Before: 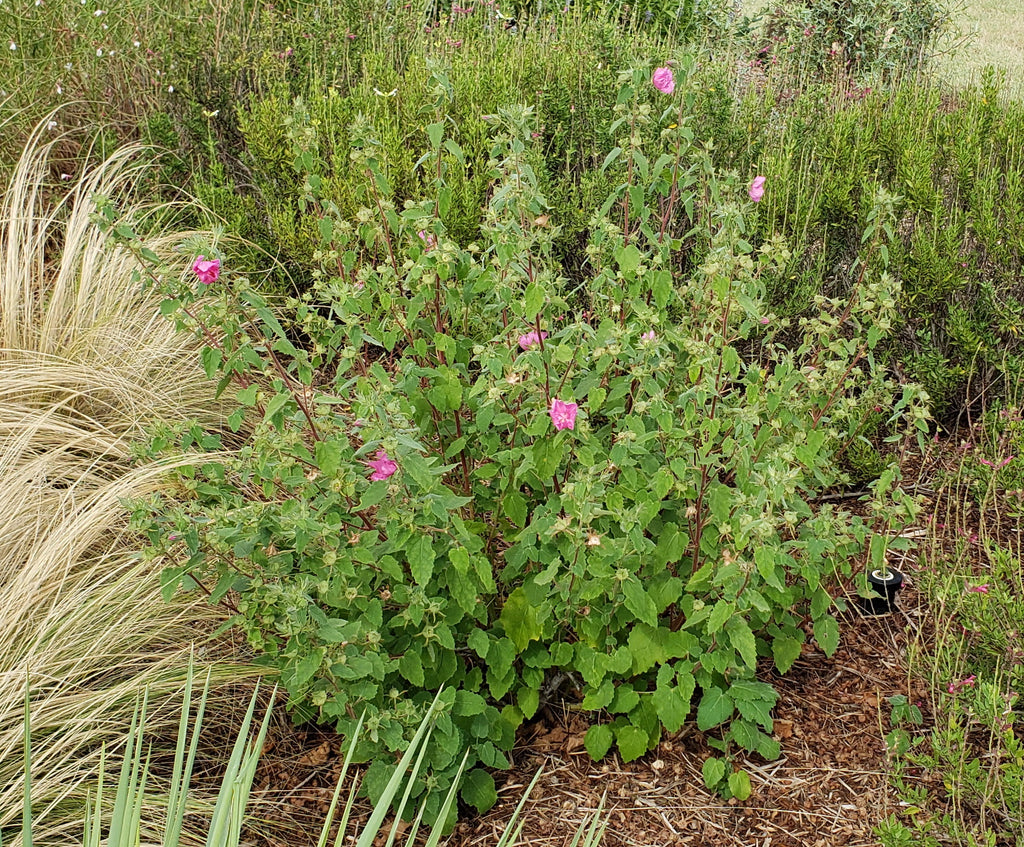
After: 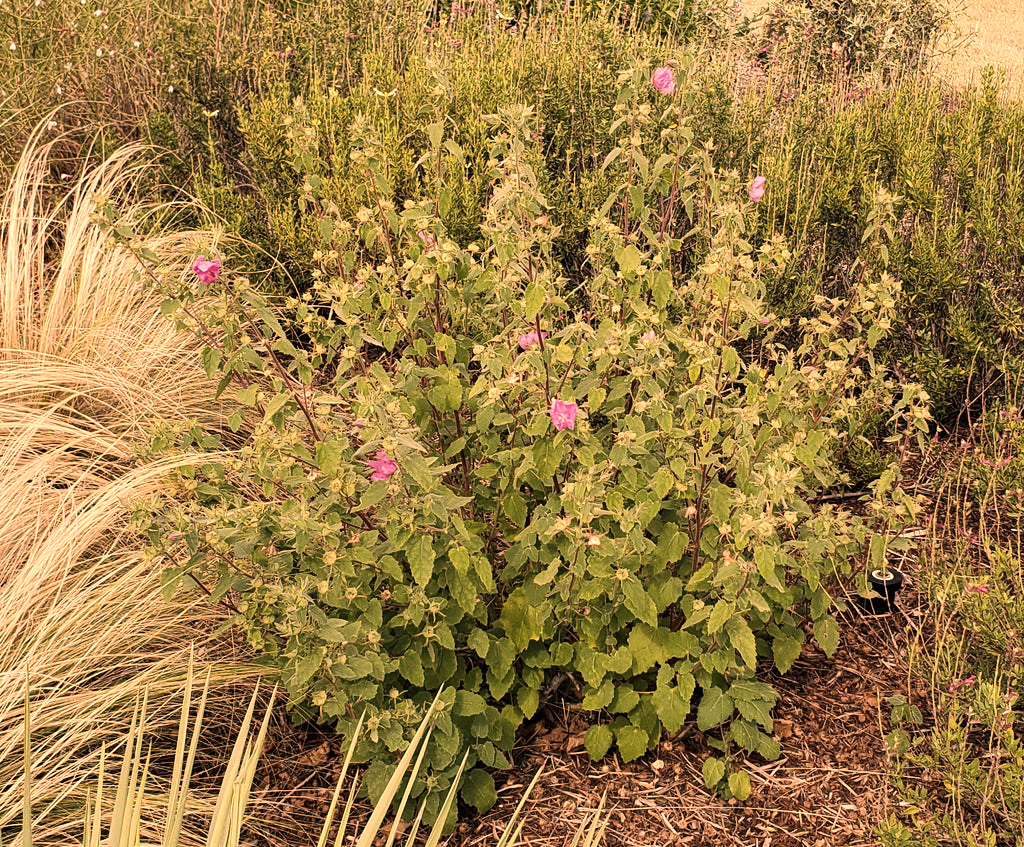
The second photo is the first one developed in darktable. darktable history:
color correction: highlights a* 40, highlights b* 40, saturation 0.69
tone equalizer: -8 EV -0.417 EV, -7 EV -0.389 EV, -6 EV -0.333 EV, -5 EV -0.222 EV, -3 EV 0.222 EV, -2 EV 0.333 EV, -1 EV 0.389 EV, +0 EV 0.417 EV, edges refinement/feathering 500, mask exposure compensation -1.57 EV, preserve details no
